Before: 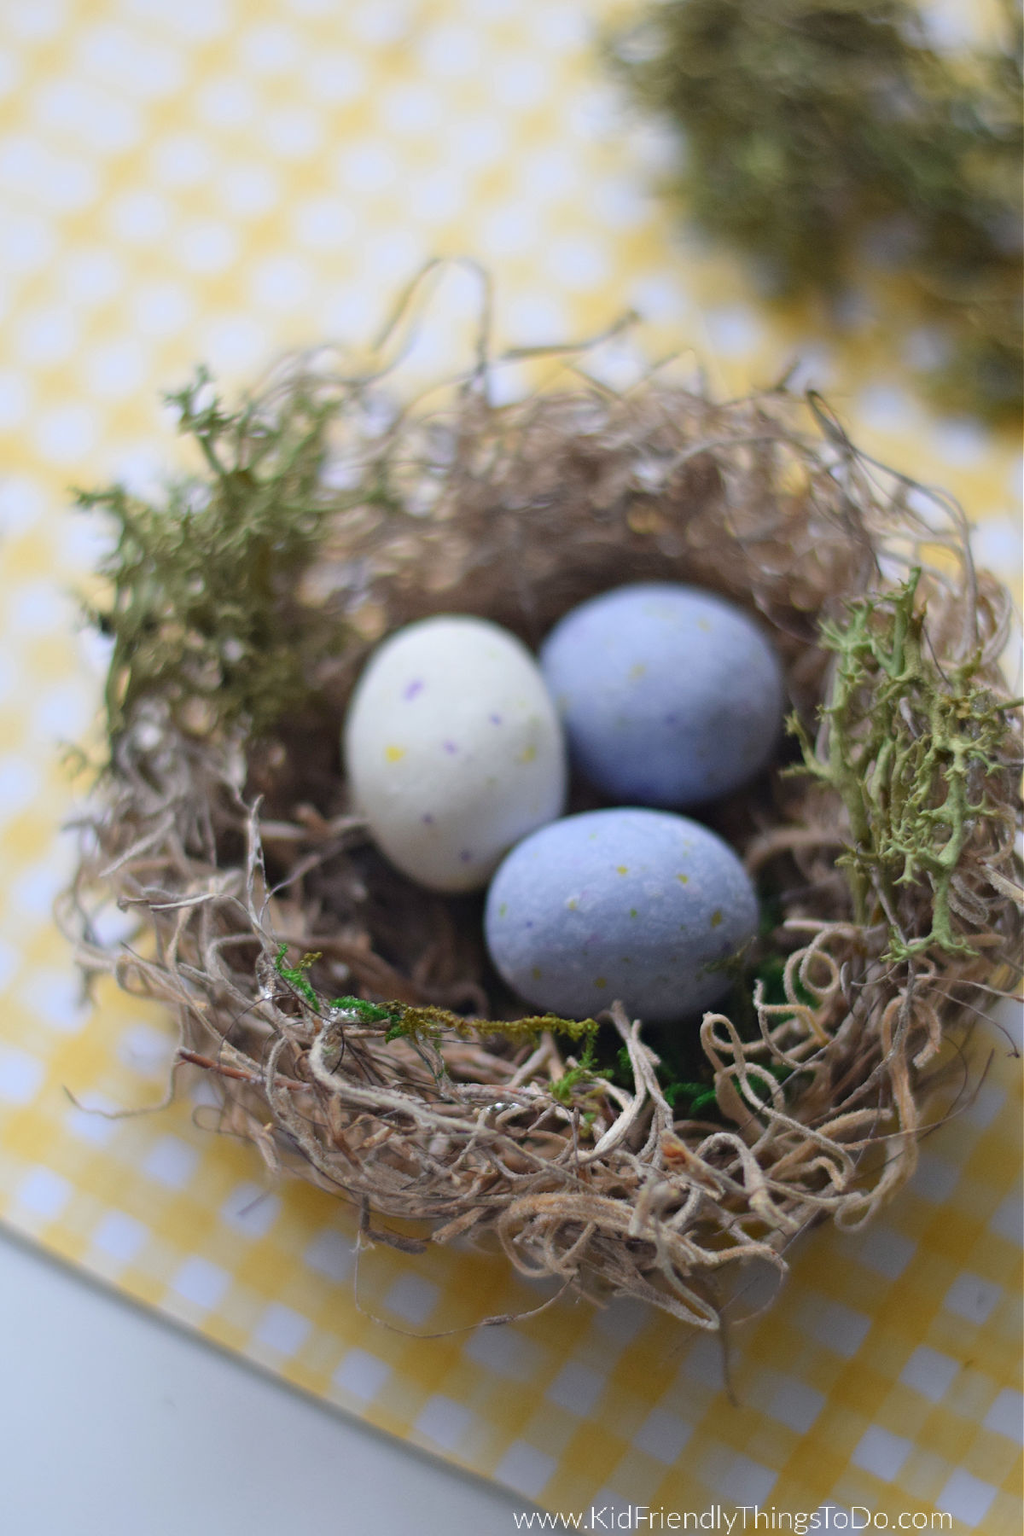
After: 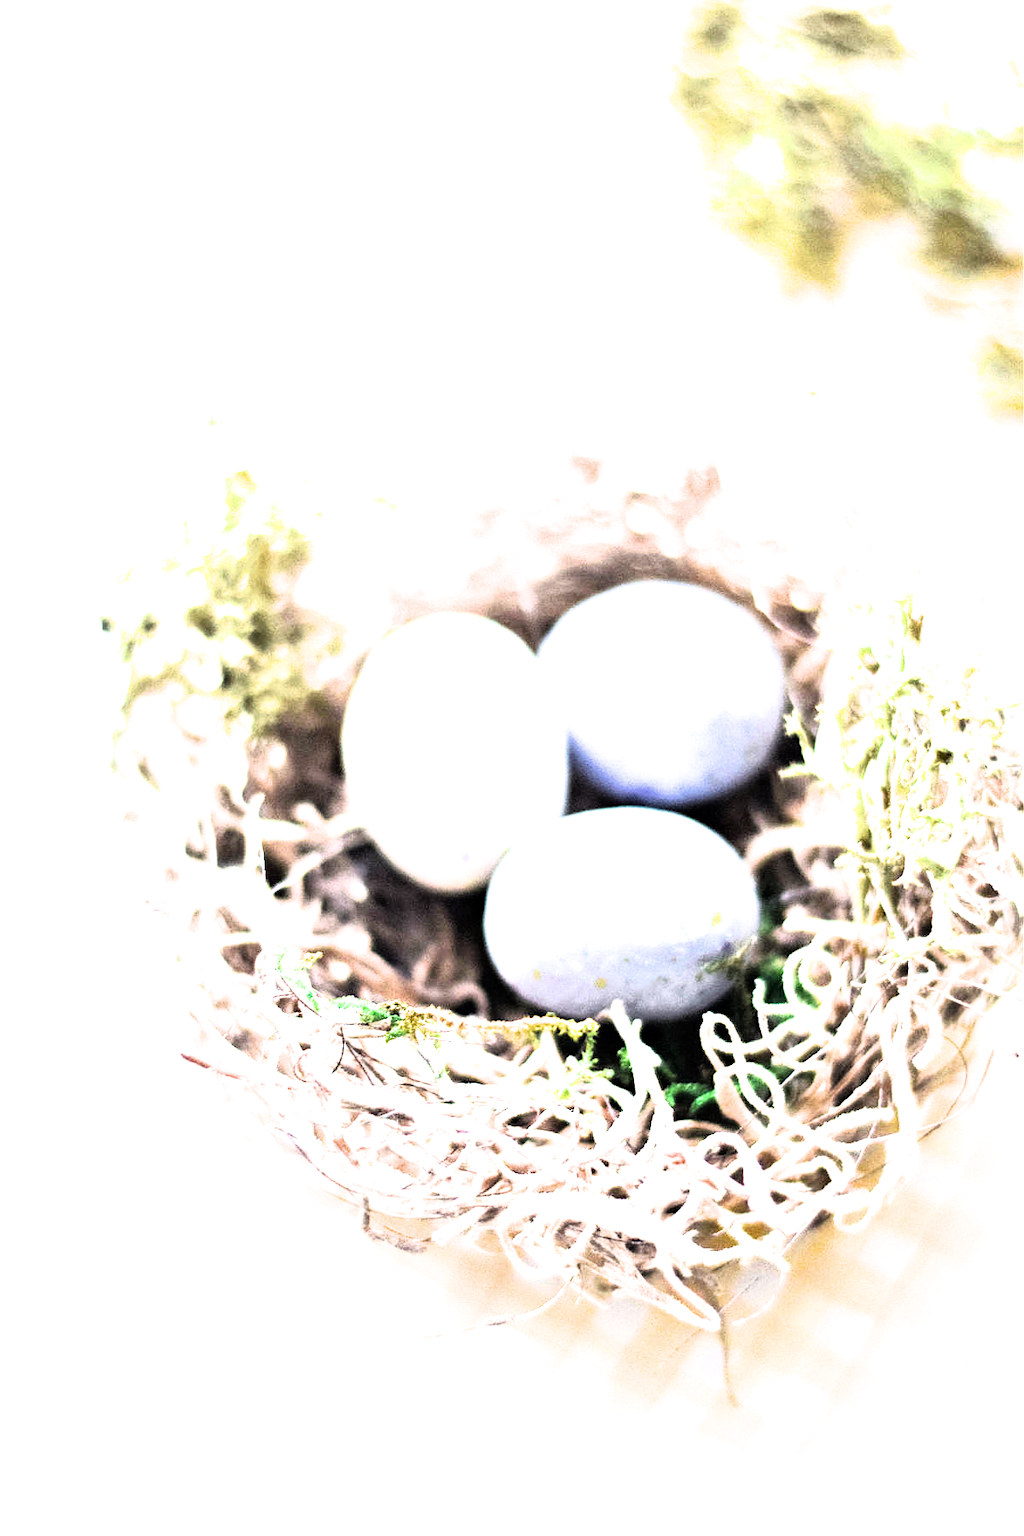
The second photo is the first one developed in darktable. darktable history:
rgb curve: curves: ch0 [(0, 0) (0.21, 0.15) (0.24, 0.21) (0.5, 0.75) (0.75, 0.96) (0.89, 0.99) (1, 1)]; ch1 [(0, 0.02) (0.21, 0.13) (0.25, 0.2) (0.5, 0.67) (0.75, 0.9) (0.89, 0.97) (1, 1)]; ch2 [(0, 0.02) (0.21, 0.13) (0.25, 0.2) (0.5, 0.67) (0.75, 0.9) (0.89, 0.97) (1, 1)], compensate middle gray true
filmic rgb: white relative exposure 2.2 EV, hardness 6.97
local contrast: mode bilateral grid, contrast 20, coarseness 50, detail 120%, midtone range 0.2
exposure: black level correction 0.001, exposure 1.822 EV, compensate exposure bias true, compensate highlight preservation false
